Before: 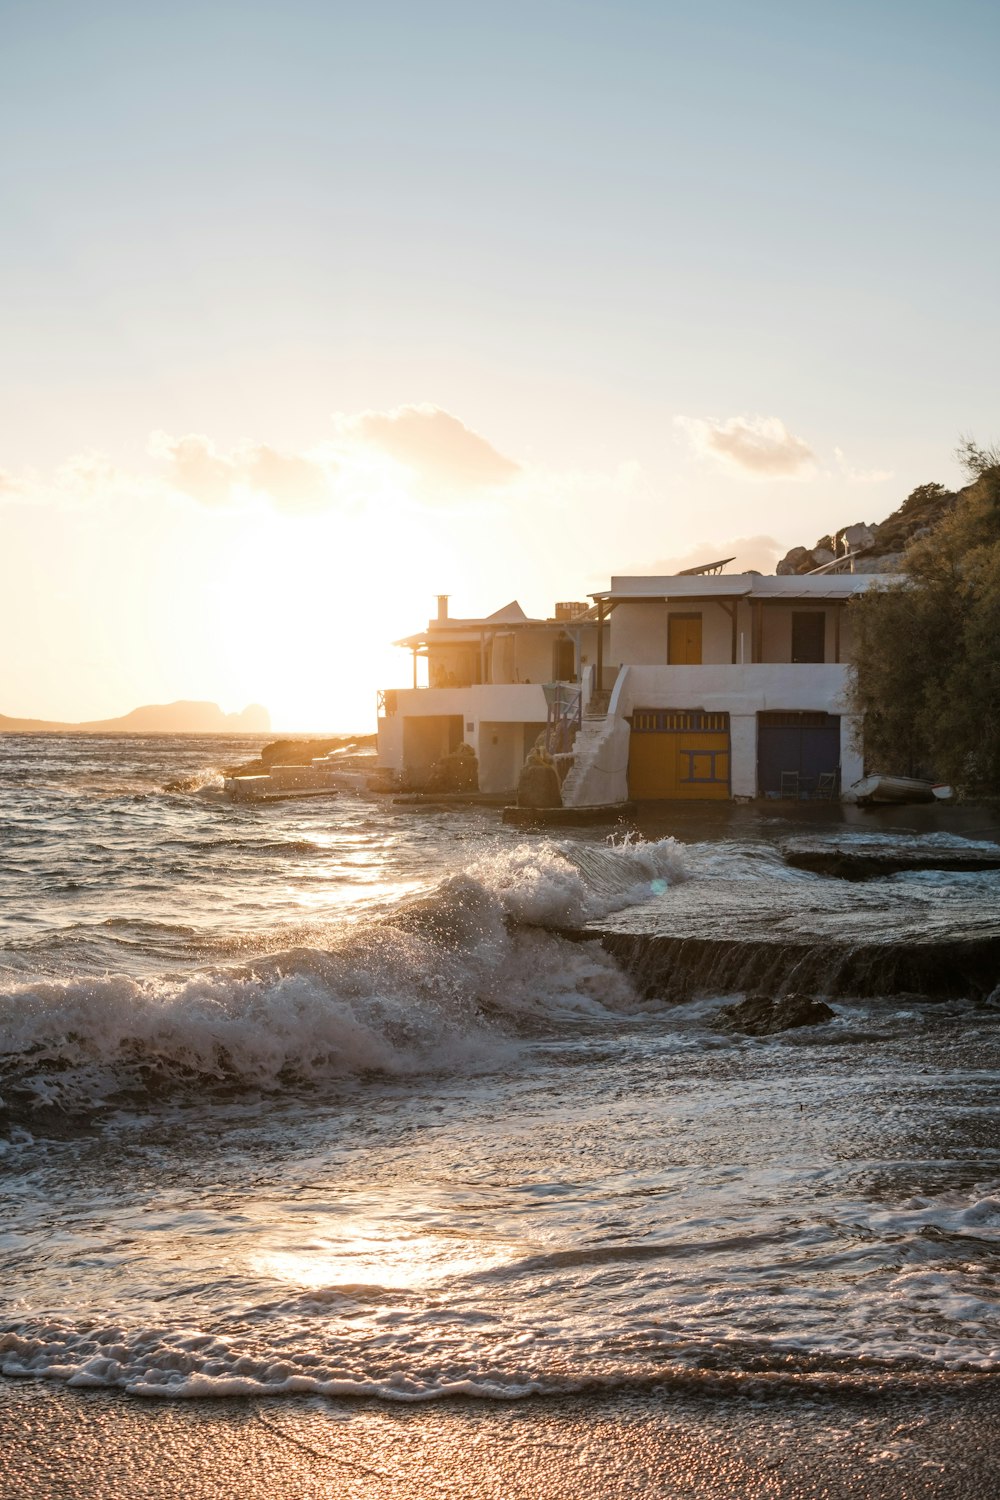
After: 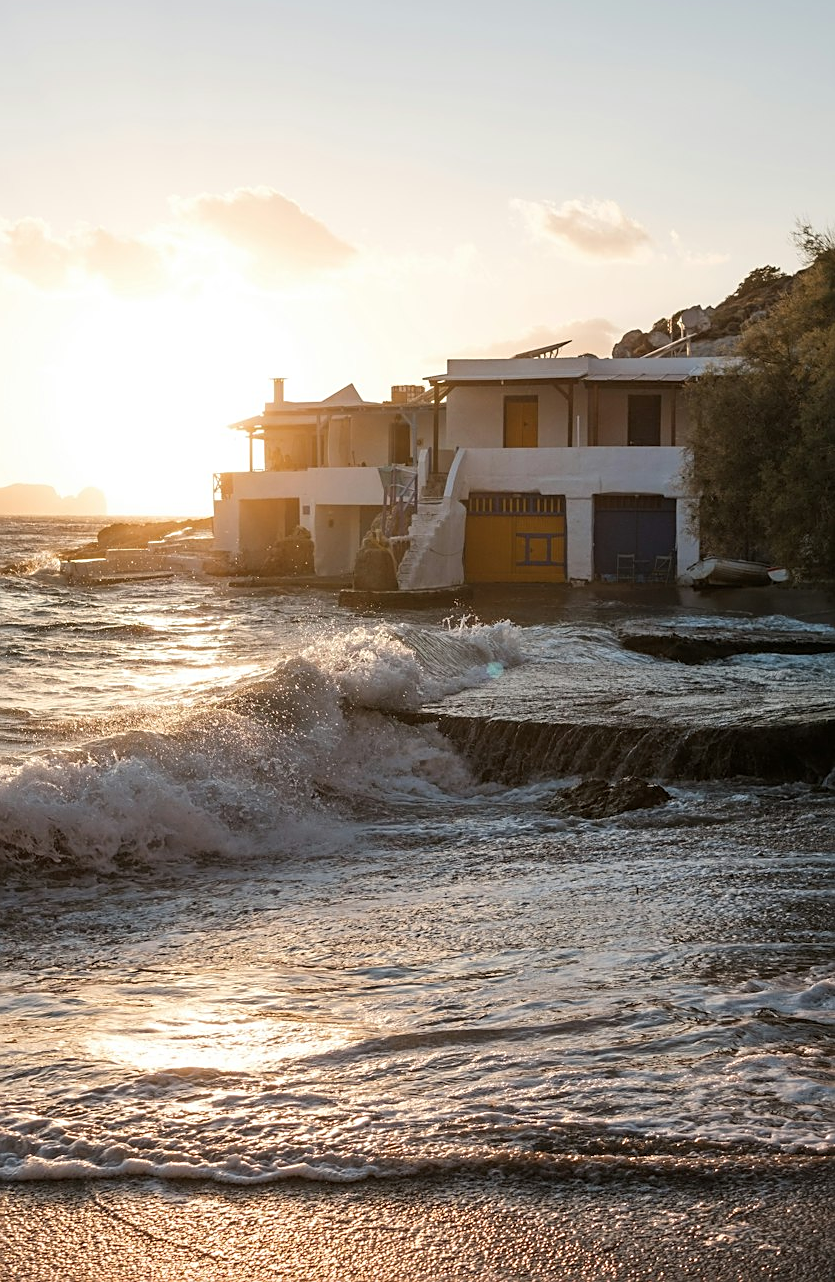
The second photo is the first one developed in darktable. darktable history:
crop: left 16.482%, top 14.508%
sharpen: on, module defaults
